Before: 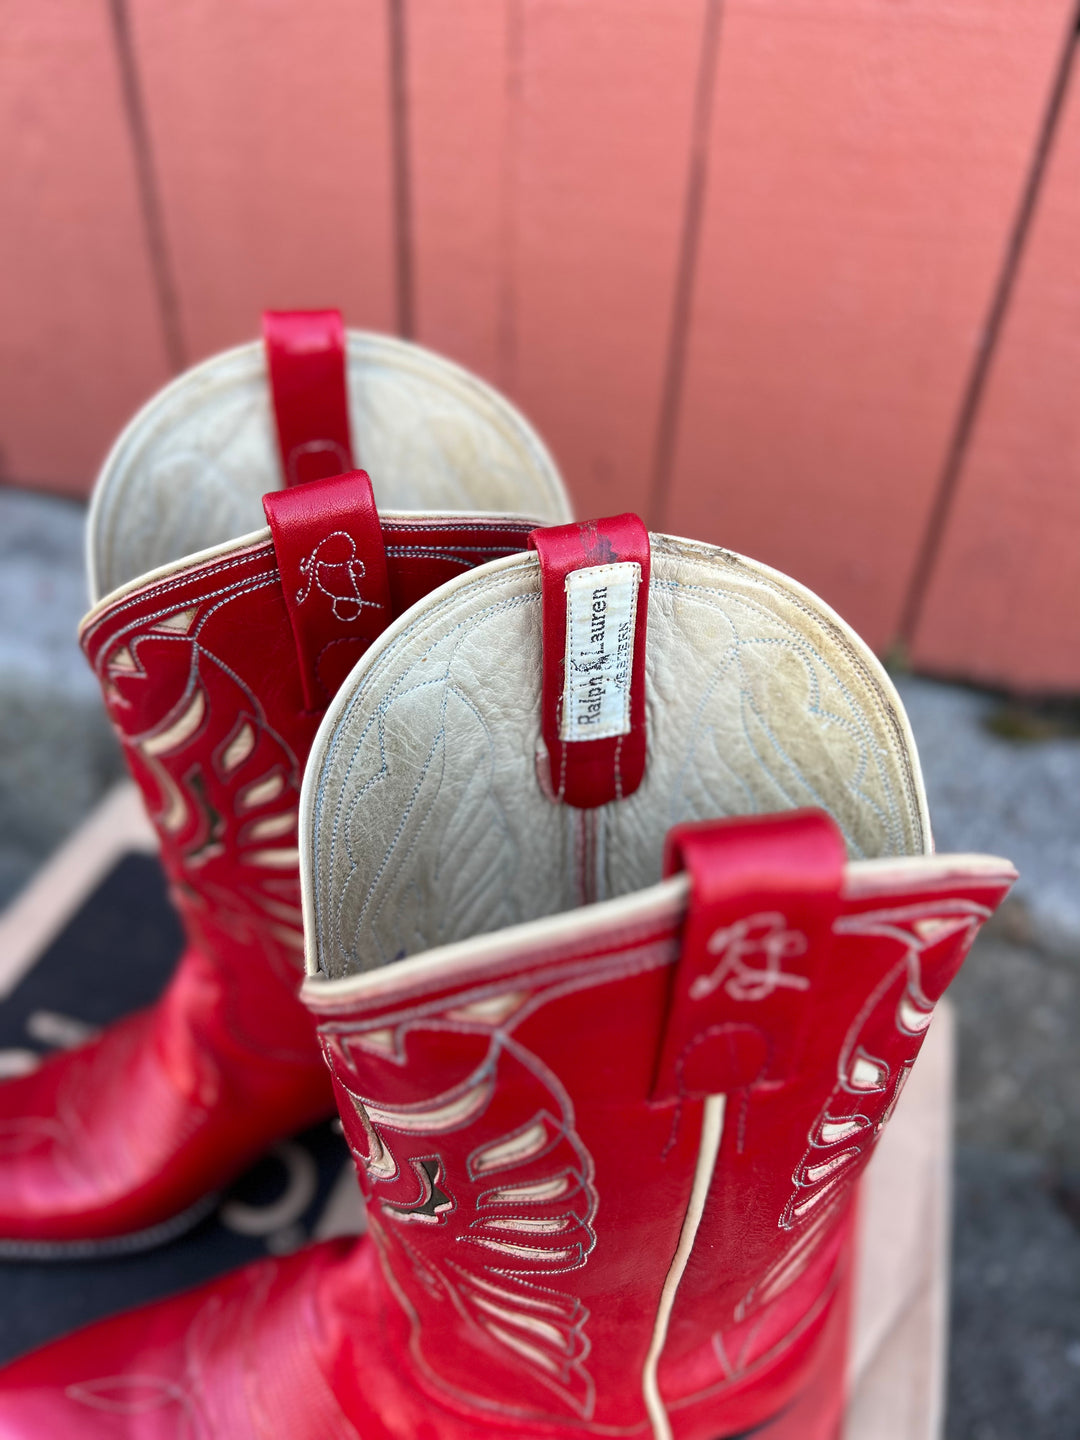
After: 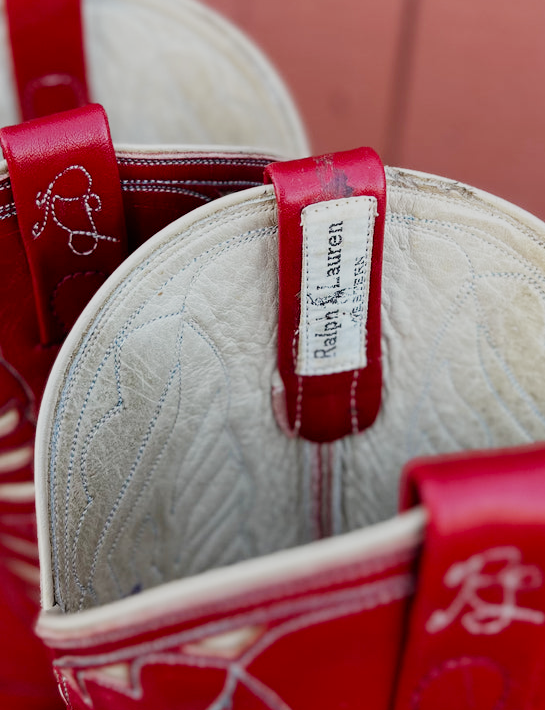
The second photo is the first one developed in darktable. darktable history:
crop: left 24.536%, top 25.47%, right 24.967%, bottom 25.175%
color zones: curves: ch0 [(0.25, 0.5) (0.463, 0.627) (0.484, 0.637) (0.75, 0.5)]
filmic rgb: black relative exposure -7.65 EV, white relative exposure 4.56 EV, hardness 3.61, preserve chrominance no, color science v3 (2019), use custom middle-gray values true
